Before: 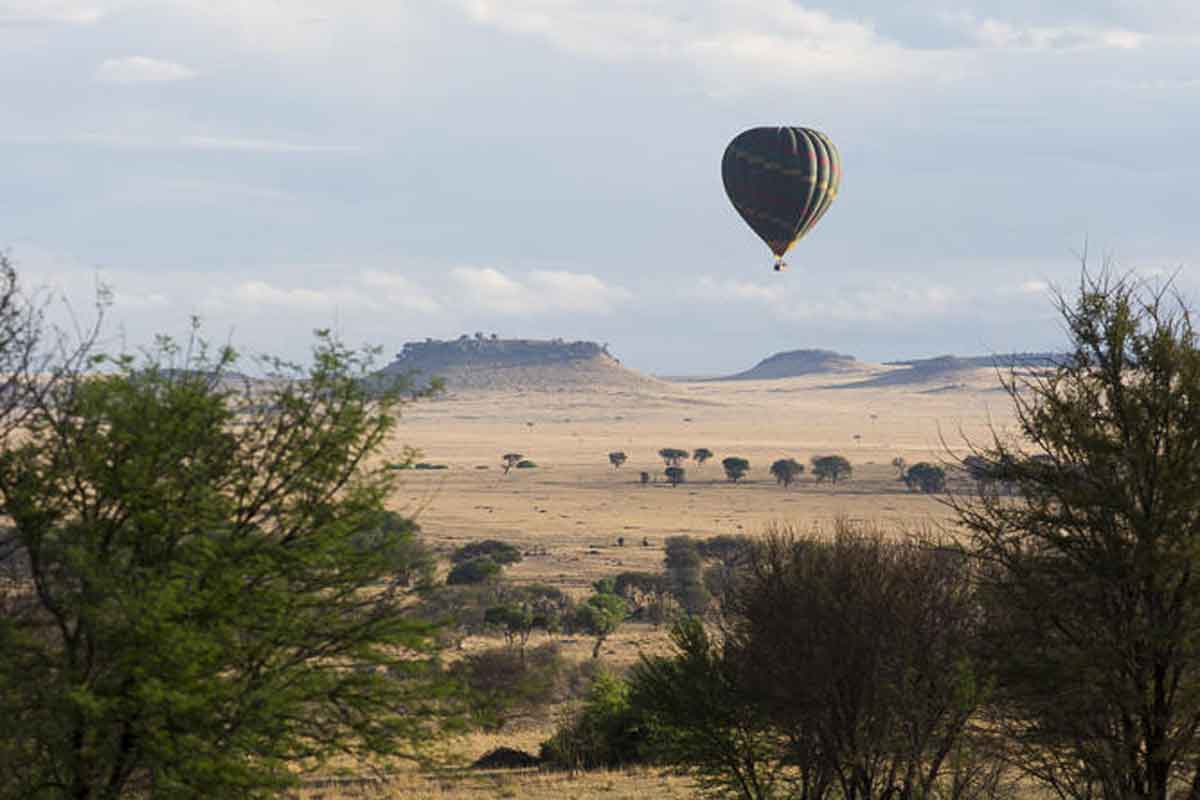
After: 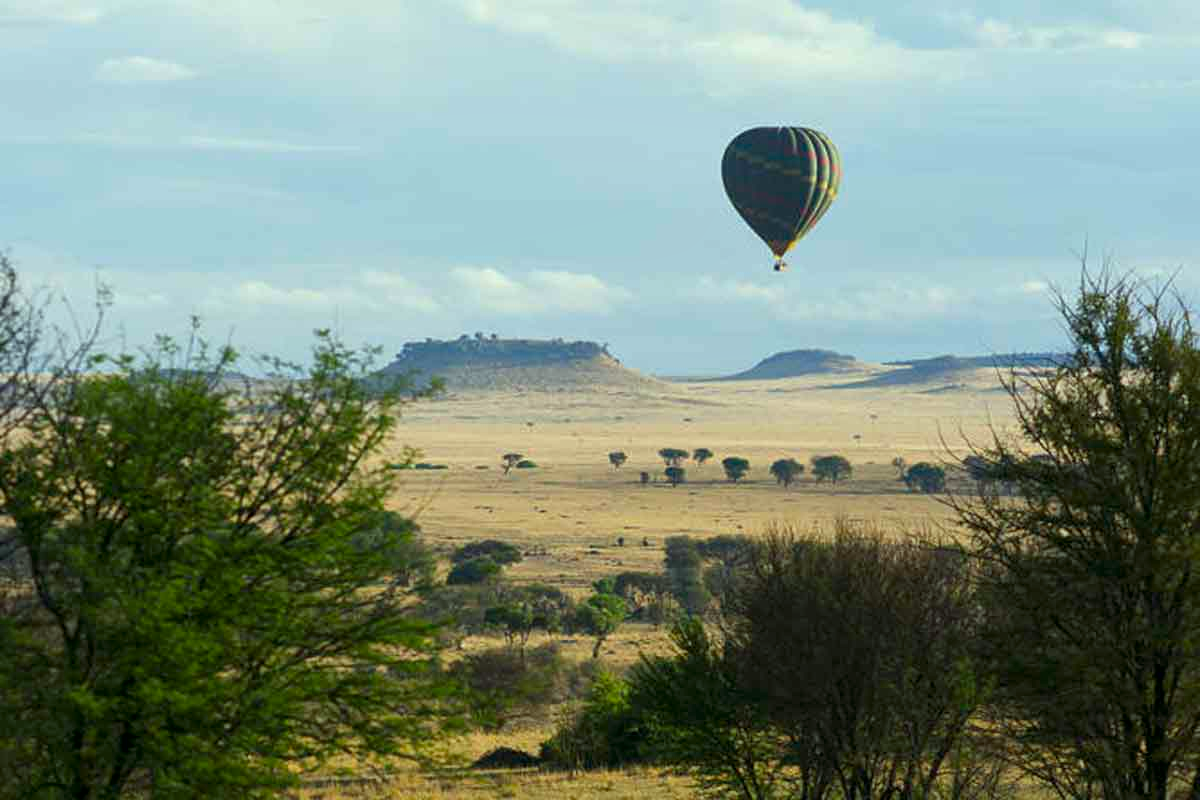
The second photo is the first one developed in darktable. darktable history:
color correction: highlights a* -7.33, highlights b* 1.26, shadows a* -3.55, saturation 1.4
local contrast: mode bilateral grid, contrast 20, coarseness 50, detail 120%, midtone range 0.2
